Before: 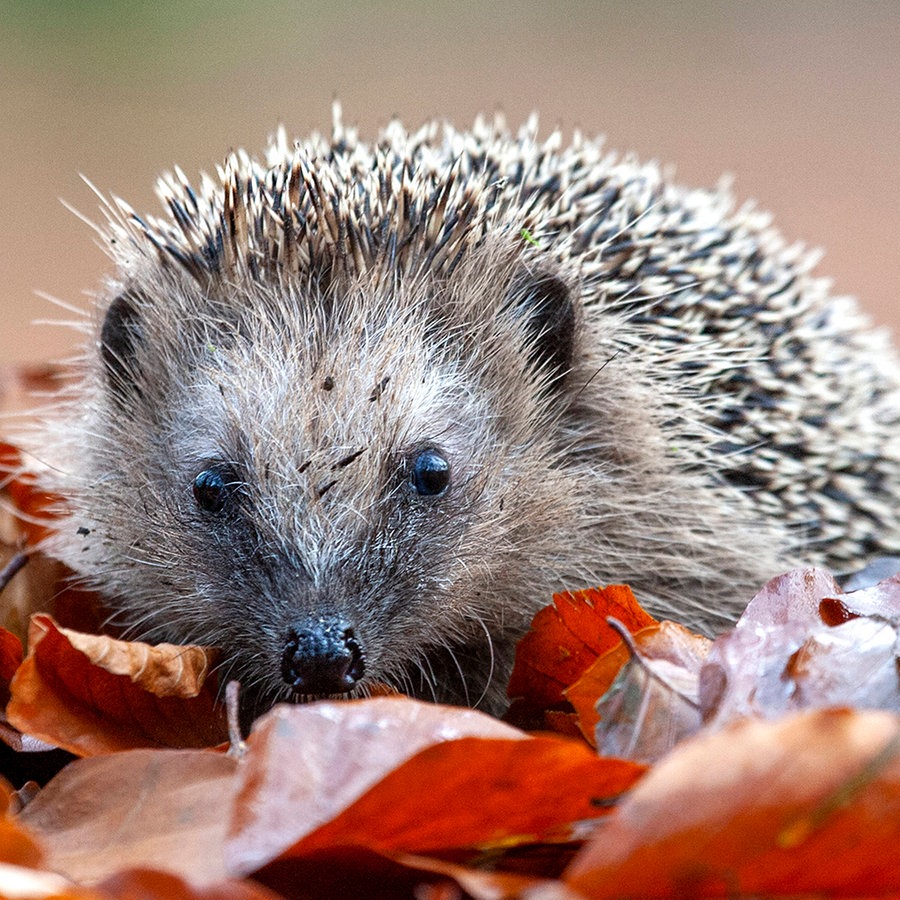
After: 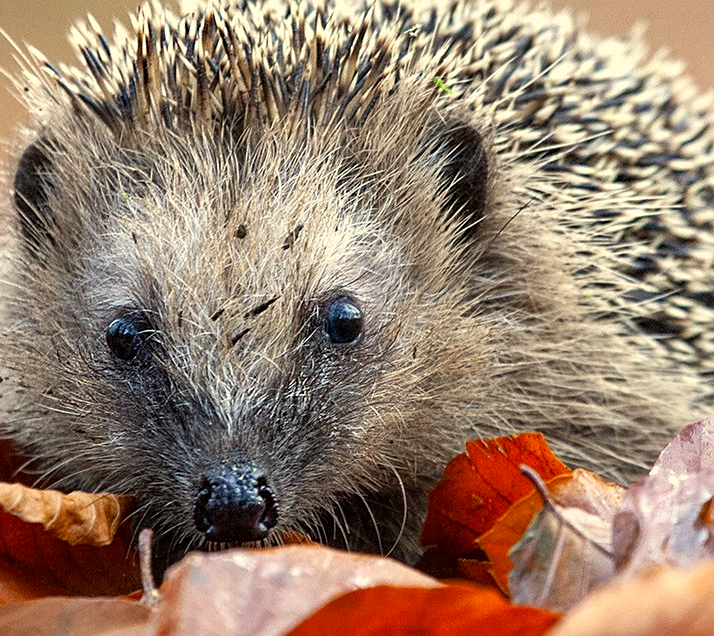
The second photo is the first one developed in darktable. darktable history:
crop: left 9.712%, top 16.928%, right 10.845%, bottom 12.332%
sharpen: amount 0.2
base curve: curves: ch0 [(0, 0) (0.472, 0.455) (1, 1)], preserve colors none
color correction: highlights a* 1.39, highlights b* 17.83
